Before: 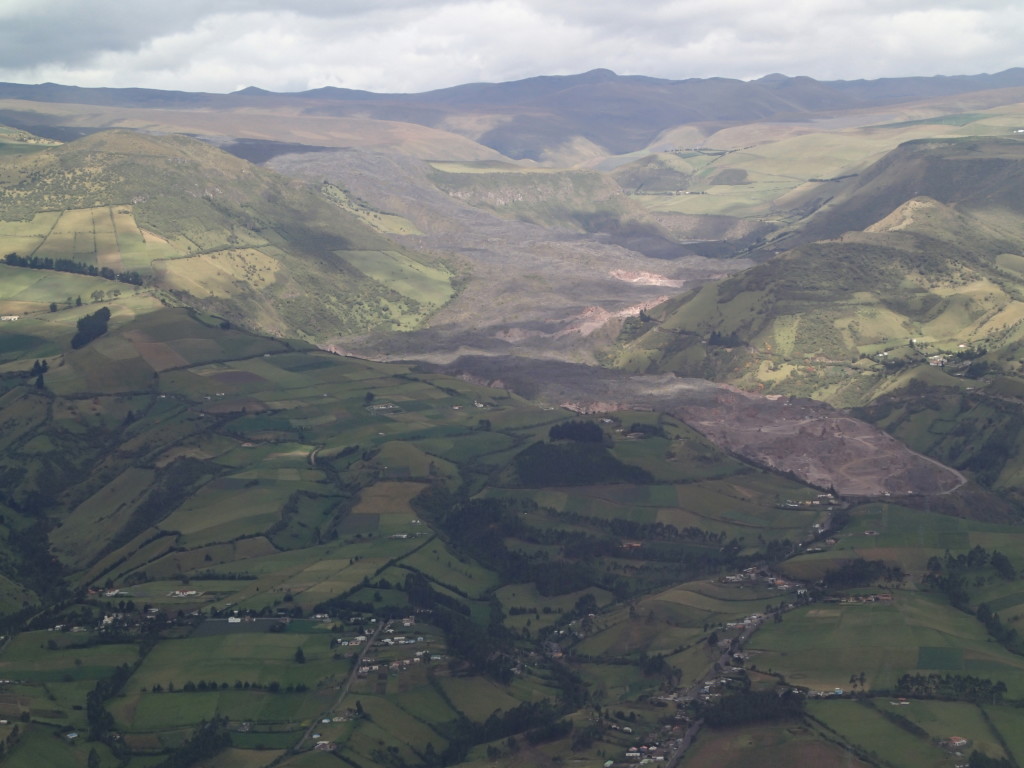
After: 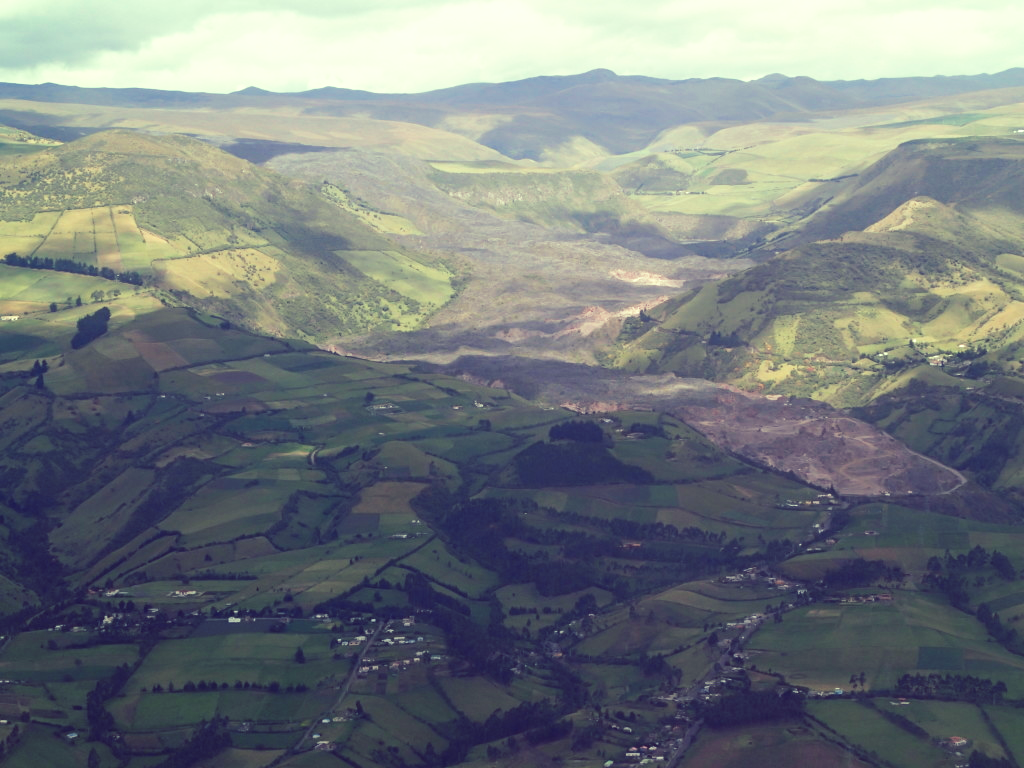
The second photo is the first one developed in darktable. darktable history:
tone curve: curves: ch0 [(0, 0) (0.003, 0.016) (0.011, 0.016) (0.025, 0.016) (0.044, 0.017) (0.069, 0.026) (0.1, 0.044) (0.136, 0.074) (0.177, 0.121) (0.224, 0.183) (0.277, 0.248) (0.335, 0.326) (0.399, 0.413) (0.468, 0.511) (0.543, 0.612) (0.623, 0.717) (0.709, 0.818) (0.801, 0.911) (0.898, 0.979) (1, 1)], preserve colors none
color look up table: target L [87.92, 81.58, 88.23, 80.4, 78.93, 77.72, 77.56, 73.15, 65.29, 60.22, 48.07, 26.99, 200.17, 89.59, 84.57, 67.21, 71.36, 64.16, 65.75, 49.16, 49.94, 51.44, 47.03, 40.53, 29.92, 32.05, 73.42, 78.89, 66.54, 55.61, 63.65, 52.14, 51.39, 49.83, 45.41, 47.5, 45.33, 40.75, 31.74, 28.82, 15.47, 2.789, 97.36, 77.56, 77.84, 65.49, 56.46, 35.19, 35.04], target a [-22.05, -55.2, -21.71, -66.07, -66.91, -72.21, -53.69, -29.33, -54.24, -42.67, -18.24, -18.39, 0, -15.59, 5.7, 22.23, 8.124, 37.01, 5.775, 61.78, 64.97, 34.02, 60.21, 47.06, 6.182, 42.94, 28.5, 18.08, 20.74, 64.15, -1.42, 71.32, 8.996, -0.745, 37.14, 61.82, 60.13, 57.12, 16.59, 47.04, 29.68, 22.81, -27.19, -37.76, -56.5, -31.04, -14.03, -1.407, -15.94], target b [32.1, -2.309, 79.06, 41.28, 35.24, 65.17, 35.45, 60.95, 49.15, 20.77, 37.58, 14.14, 0, 63.82, 17.84, 49.44, 35.34, 1.525, 55.75, 41.39, 8.157, 3.516, 36.75, 36.15, 1.918, 2.866, -9.704, -0.989, -19.56, -32.78, -1.699, -43.5, -31.56, -48.5, -42.66, 3.428, -17.26, -45.48, -50.18, -81.02, -36.43, -20.54, 22.59, -8.719, 10.24, -10.07, -37.84, -26.42, -9.661], num patches 49
